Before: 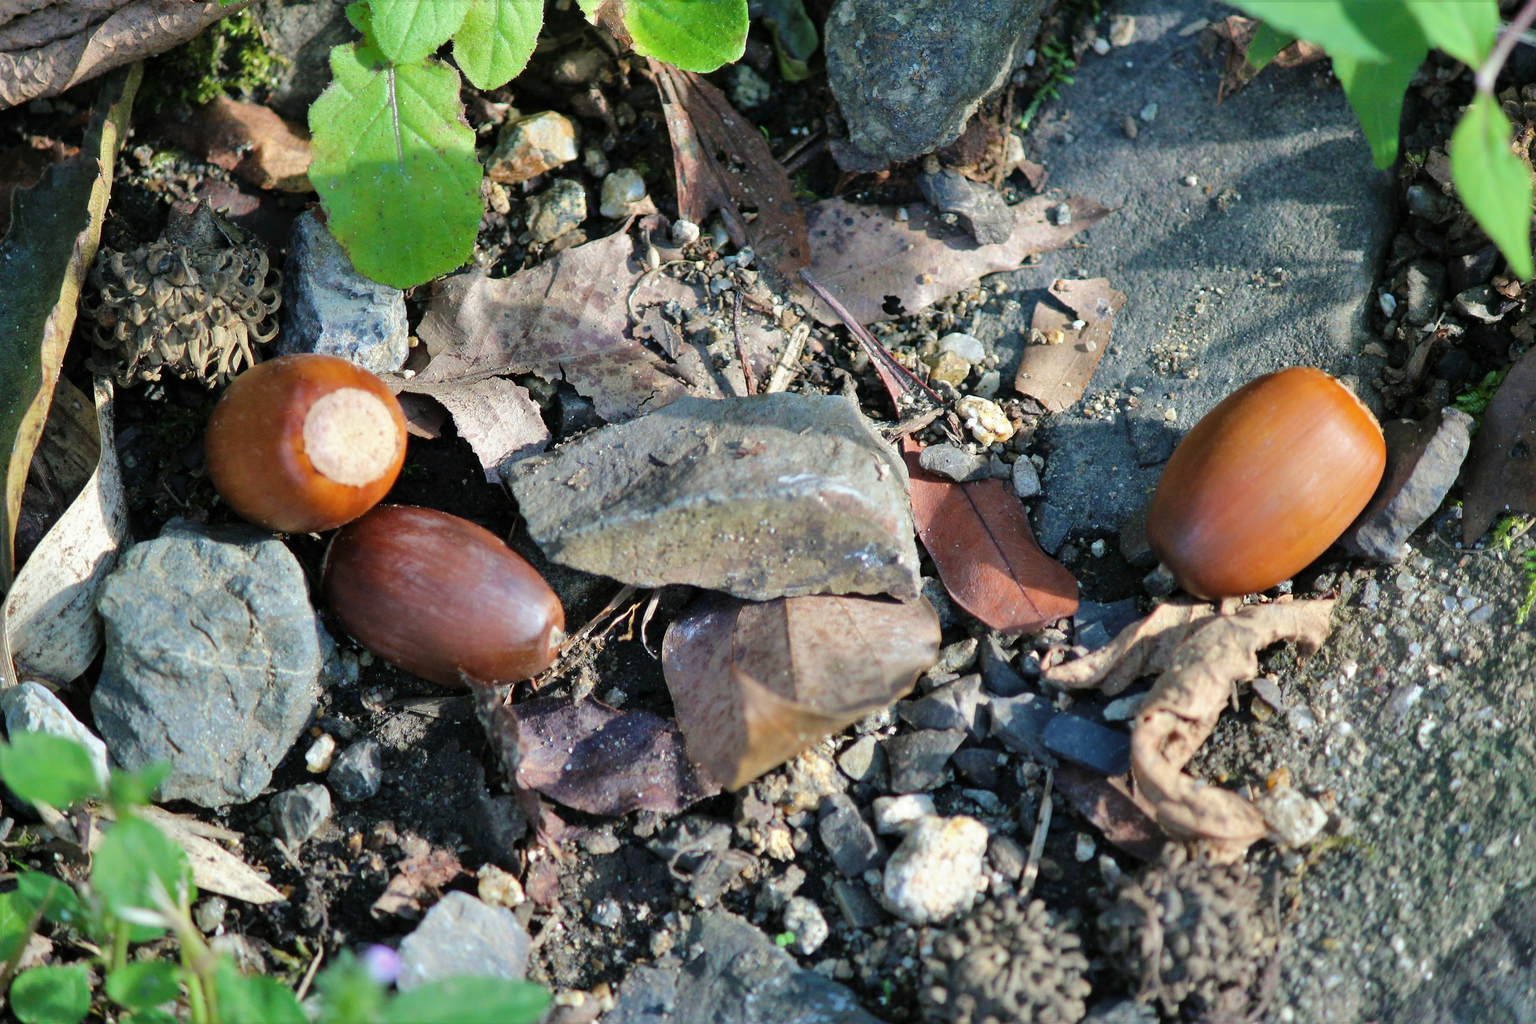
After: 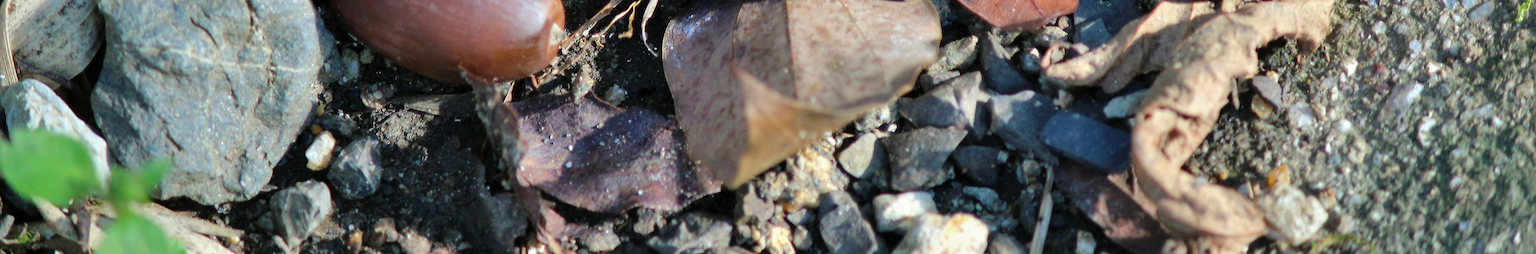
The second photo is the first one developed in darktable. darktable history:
crop and rotate: top 58.896%, bottom 16.222%
